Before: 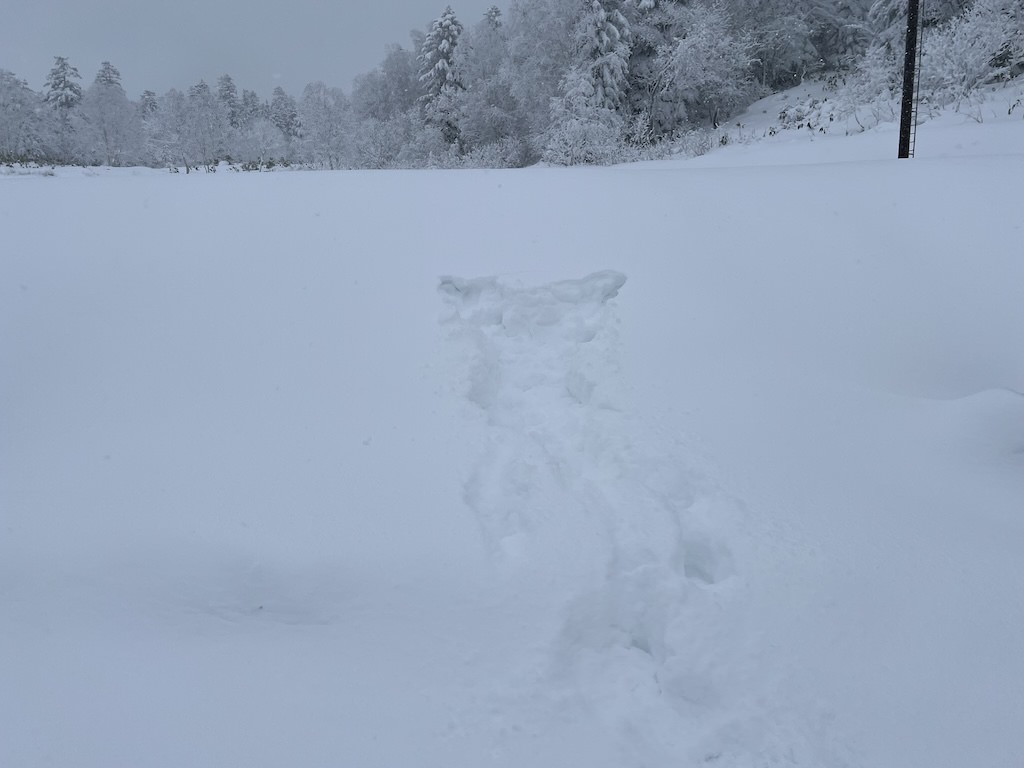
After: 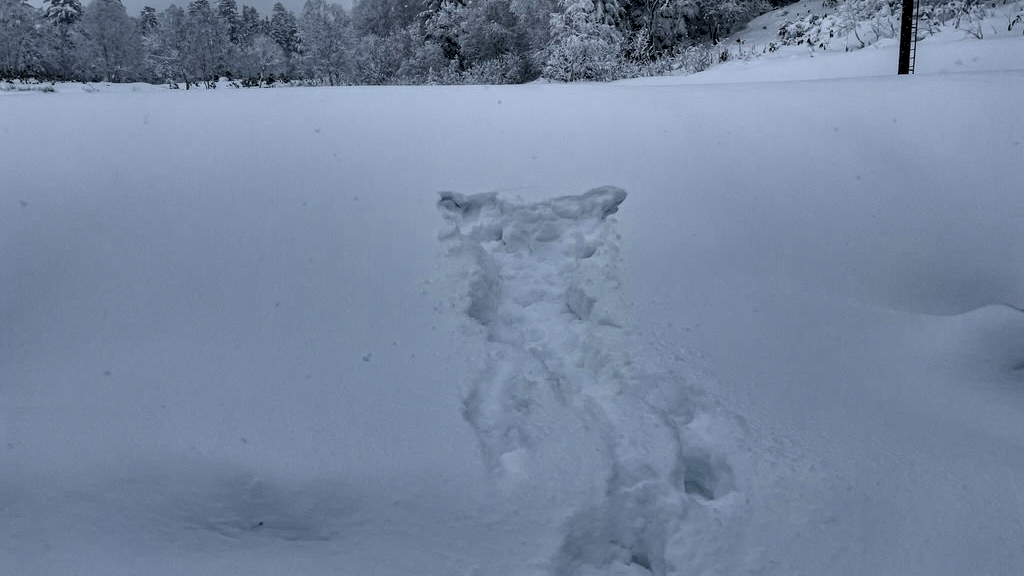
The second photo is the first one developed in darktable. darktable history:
crop: top 11.022%, bottom 13.892%
local contrast: detail 203%
tone curve: curves: ch0 [(0, 0) (0.004, 0.002) (0.02, 0.013) (0.218, 0.218) (0.664, 0.718) (0.832, 0.873) (1, 1)], color space Lab, linked channels, preserve colors none
shadows and highlights: shadows 81.69, white point adjustment -9.11, highlights -61.28, soften with gaussian
